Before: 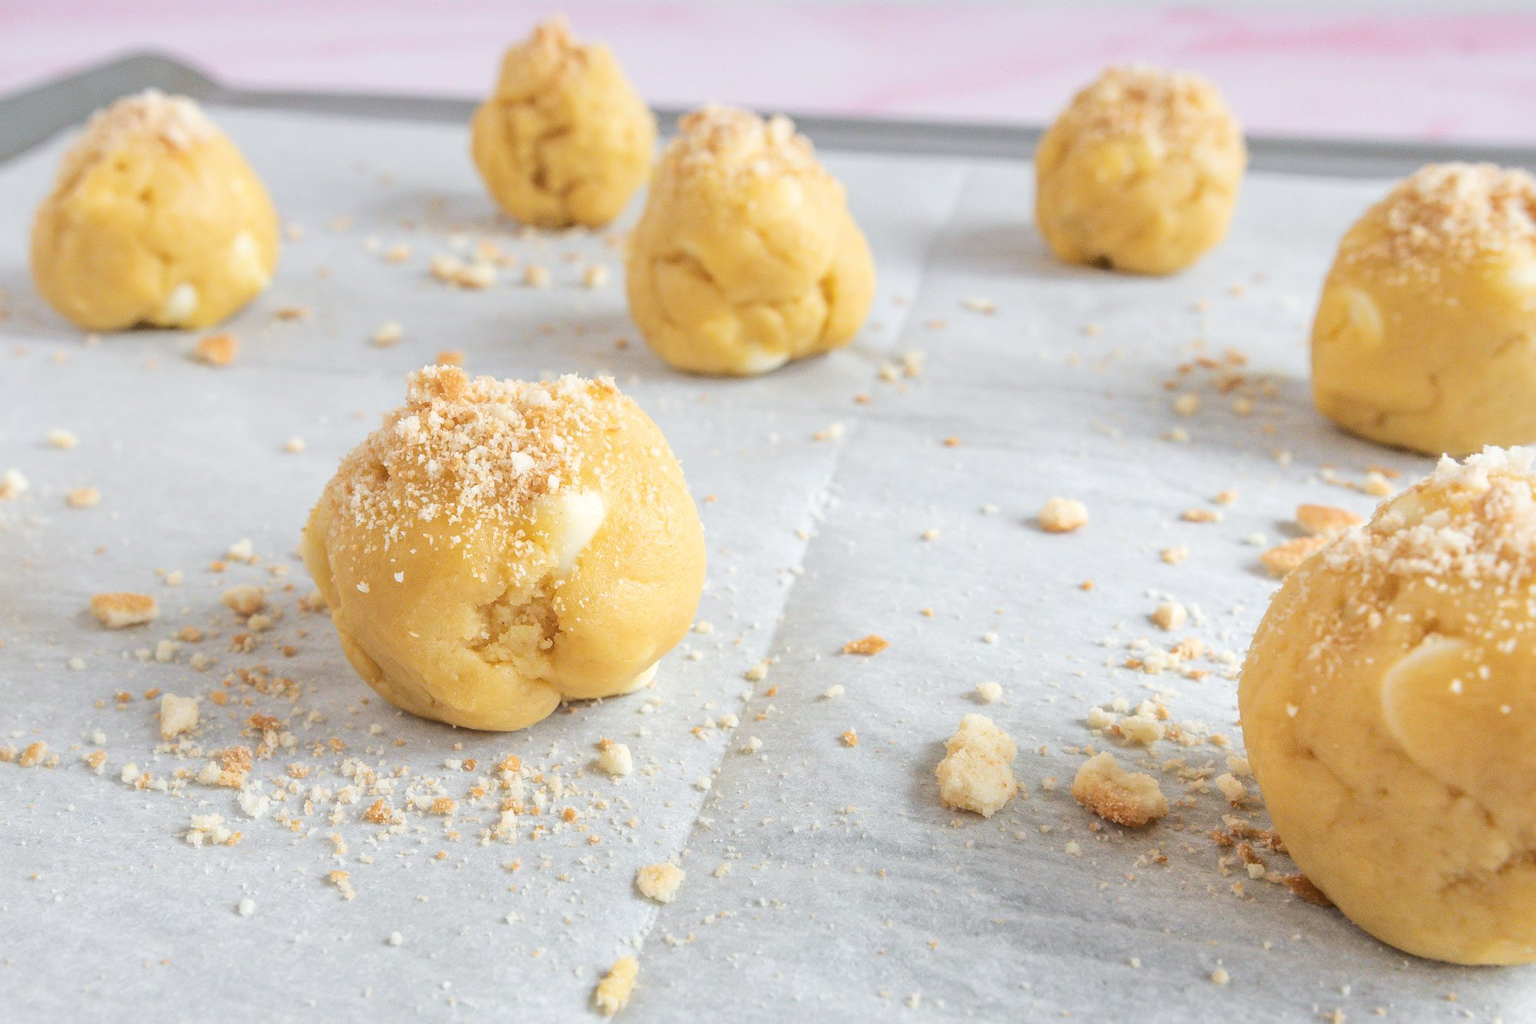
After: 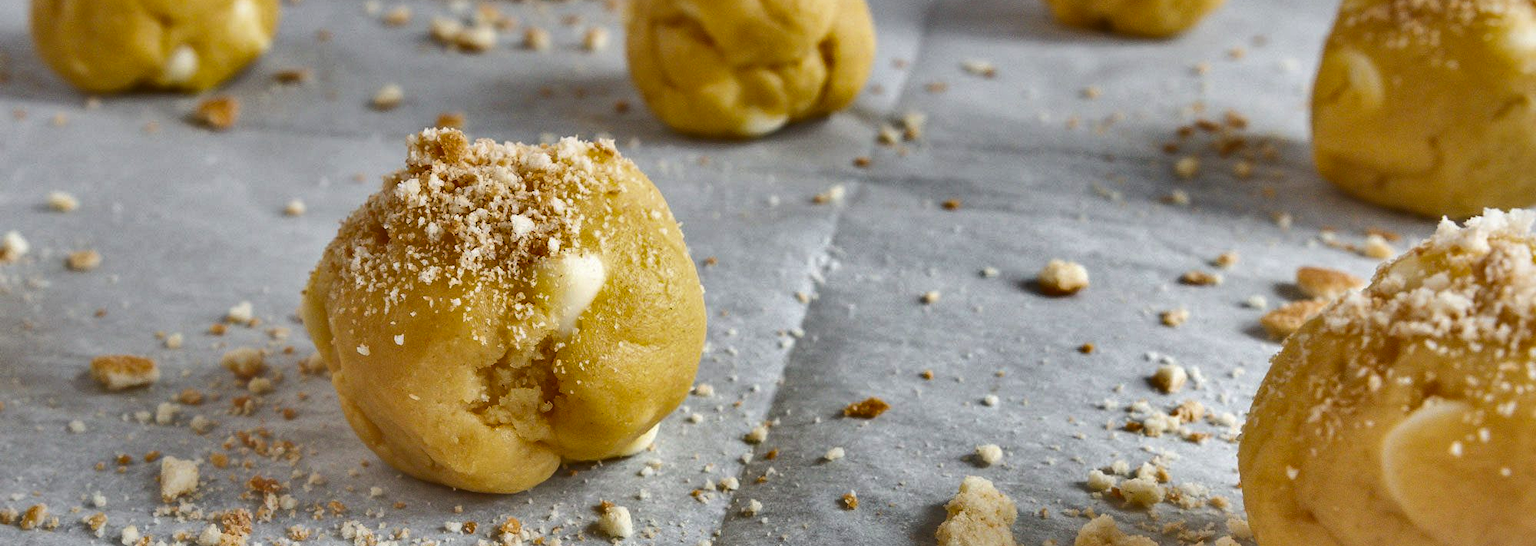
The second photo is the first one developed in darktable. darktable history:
shadows and highlights: shadows 24.34, highlights -79.07, soften with gaussian
crop and rotate: top 23.193%, bottom 23.42%
